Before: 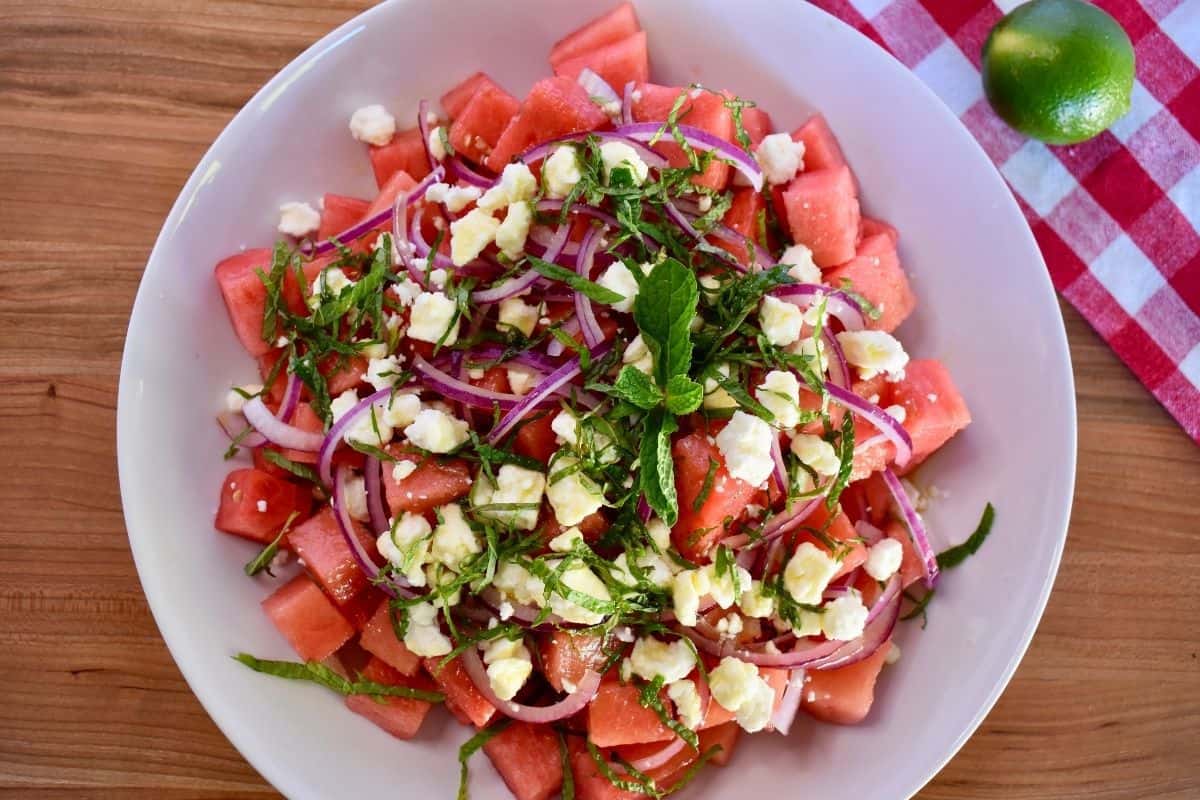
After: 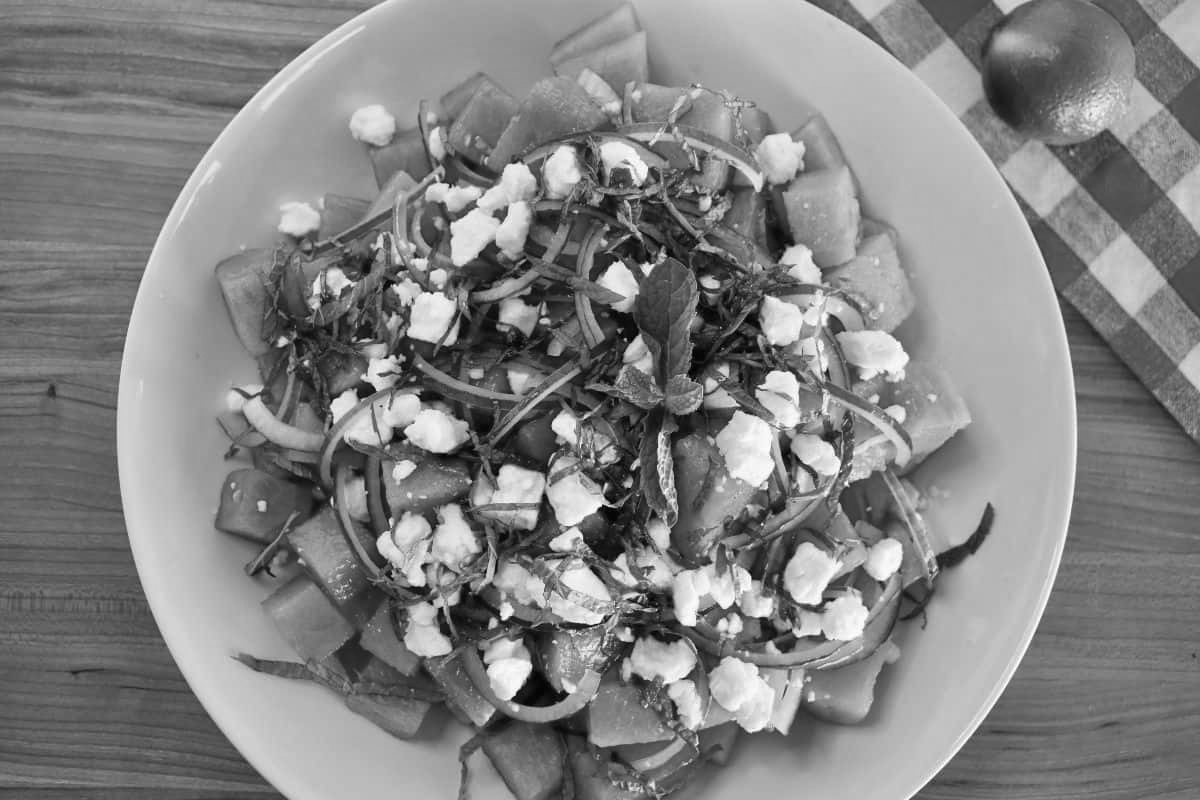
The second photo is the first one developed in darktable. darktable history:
white balance: red 1.08, blue 0.791
monochrome: a 16.06, b 15.48, size 1
